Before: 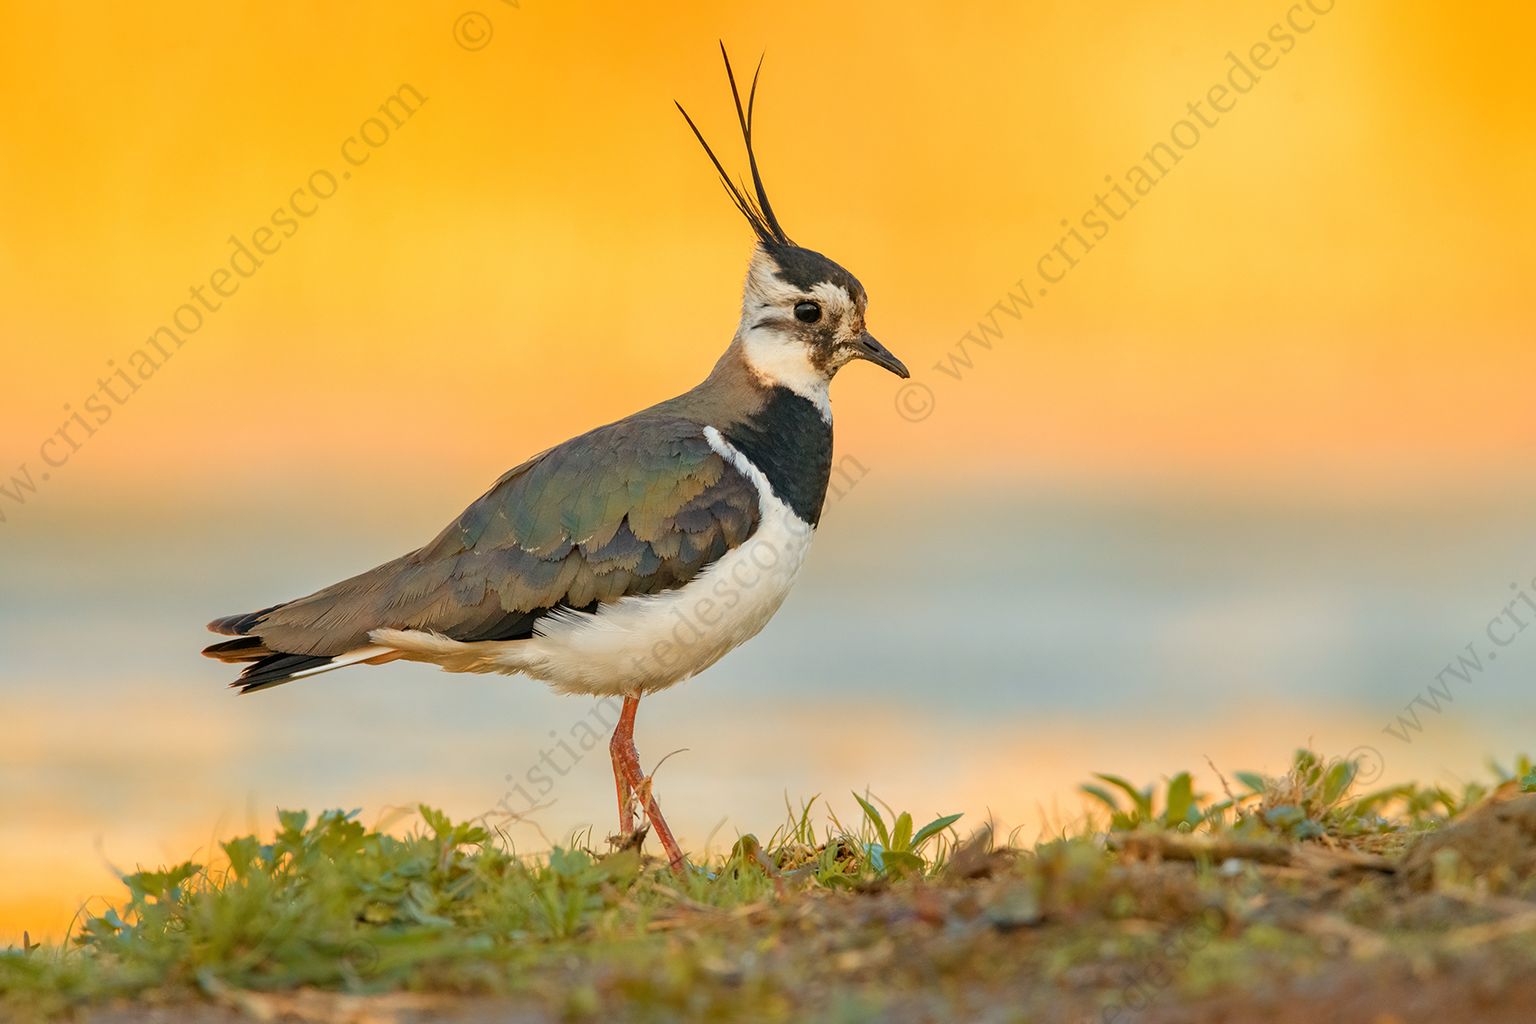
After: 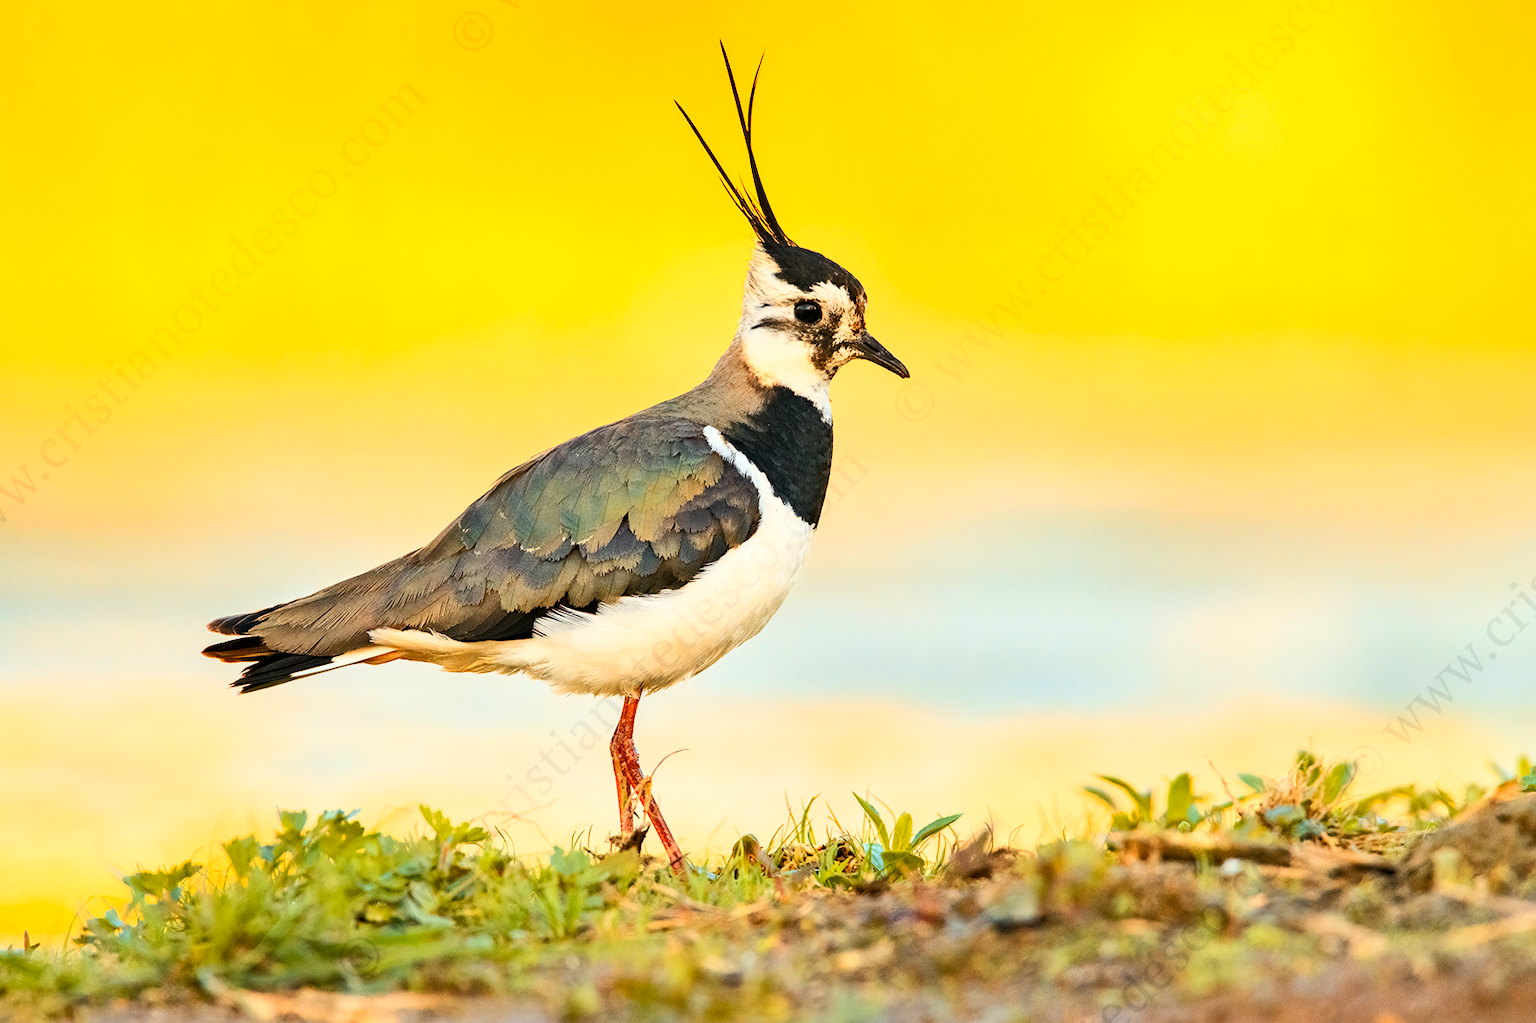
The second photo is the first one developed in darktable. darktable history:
shadows and highlights: shadows 32.99, highlights -46.81, compress 49.77%, soften with gaussian
base curve: curves: ch0 [(0, 0) (0.007, 0.004) (0.027, 0.03) (0.046, 0.07) (0.207, 0.54) (0.442, 0.872) (0.673, 0.972) (1, 1)]
